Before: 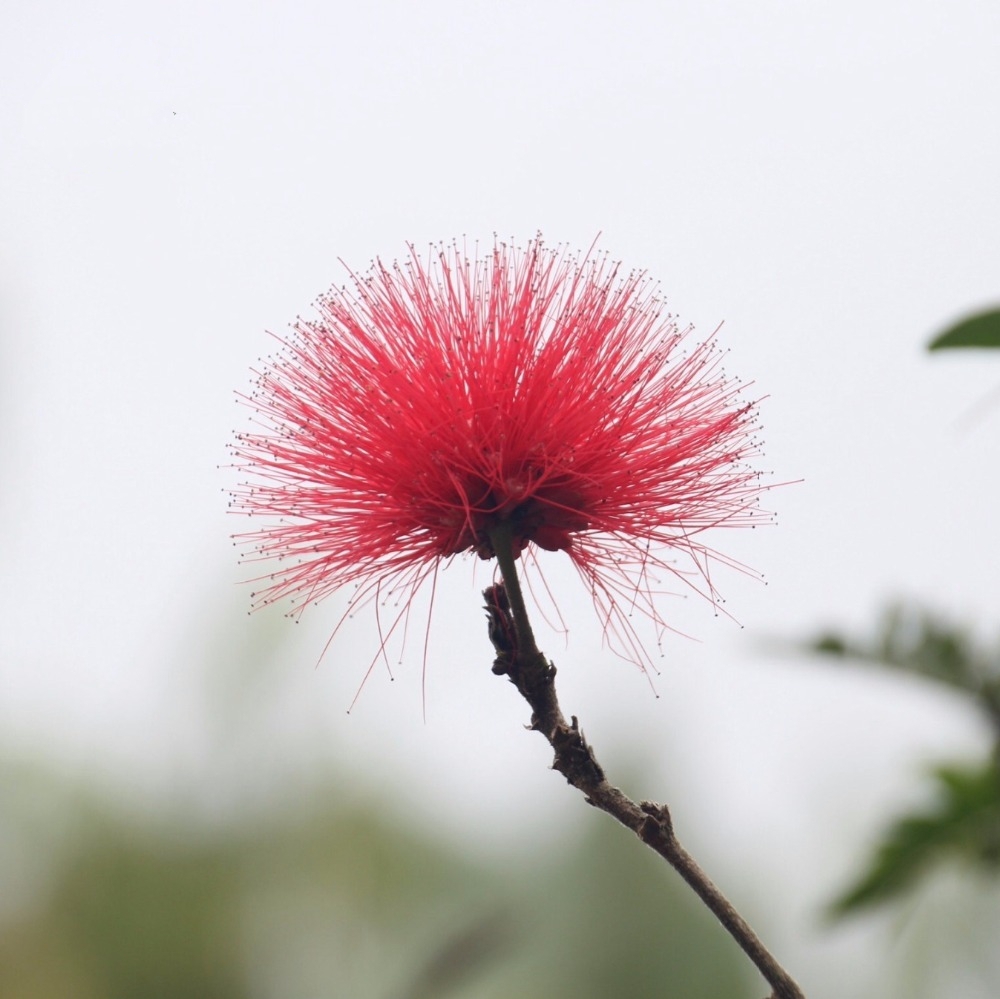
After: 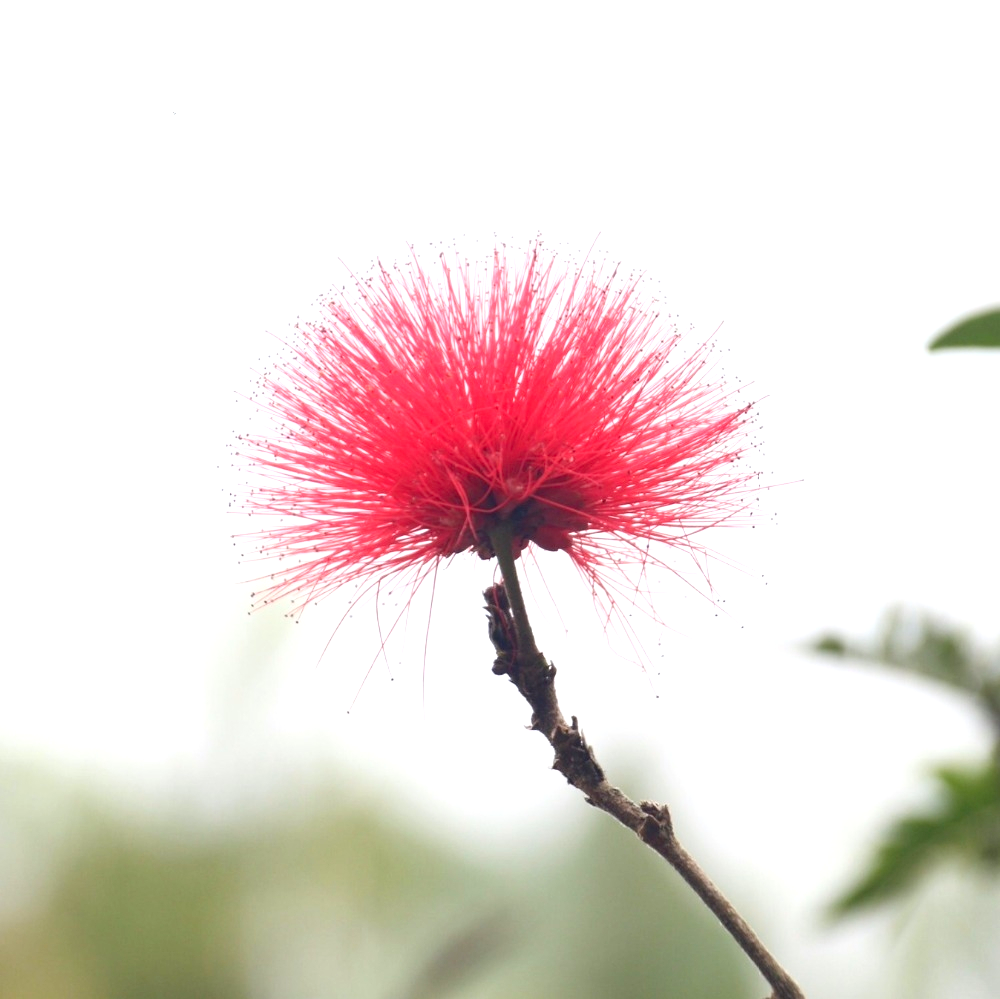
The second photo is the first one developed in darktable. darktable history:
base curve: curves: ch0 [(0, 0) (0.688, 0.865) (1, 1)]
levels: levels [0, 0.435, 0.917]
